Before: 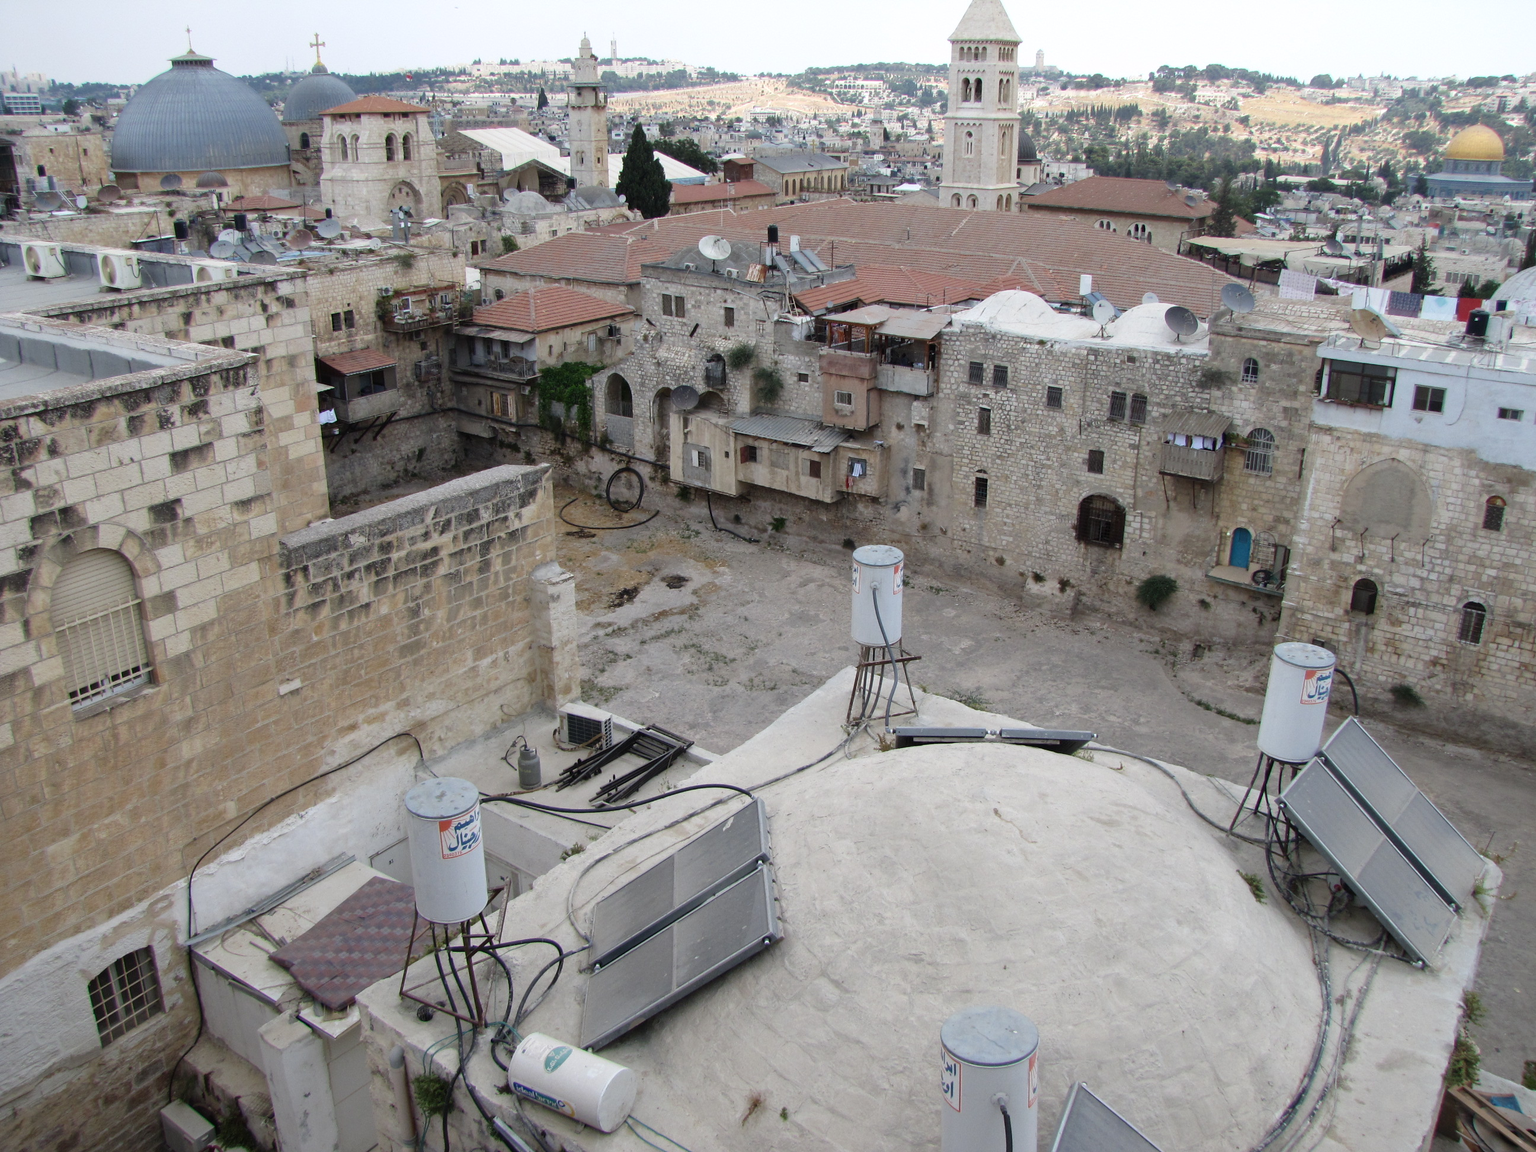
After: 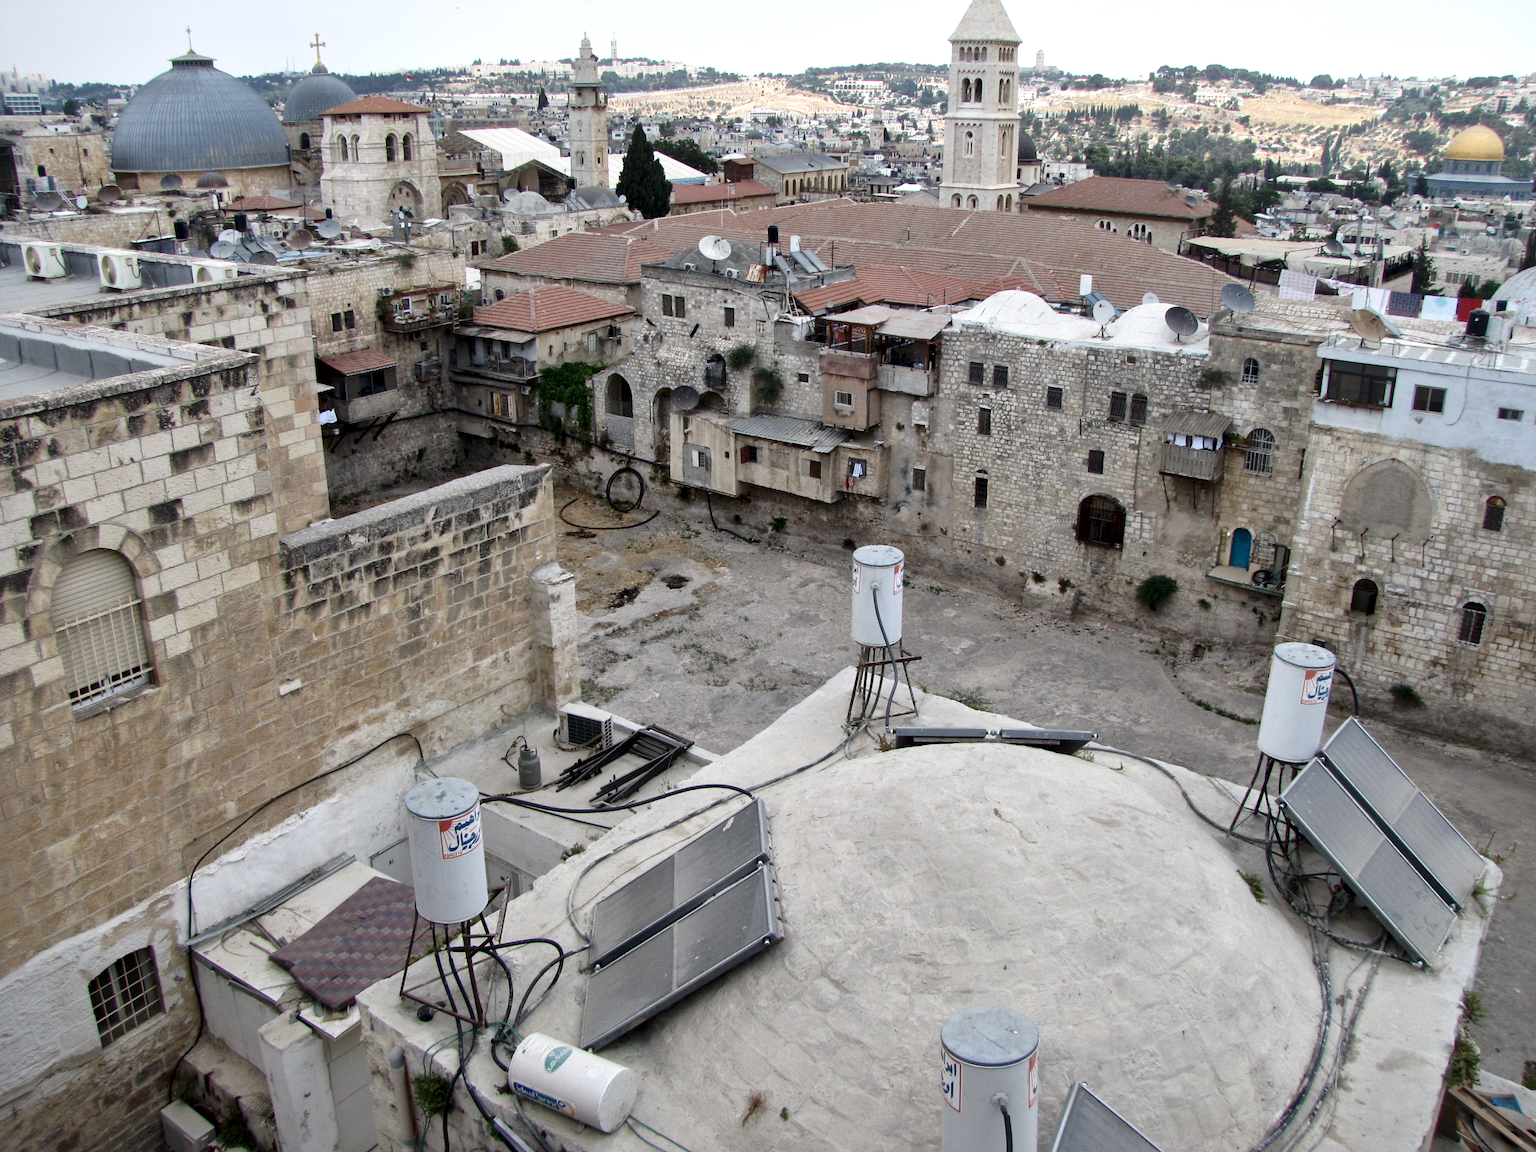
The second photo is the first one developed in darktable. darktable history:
local contrast: mode bilateral grid, contrast 25, coarseness 60, detail 151%, midtone range 0.2
contrast brightness saturation: contrast 0.07
